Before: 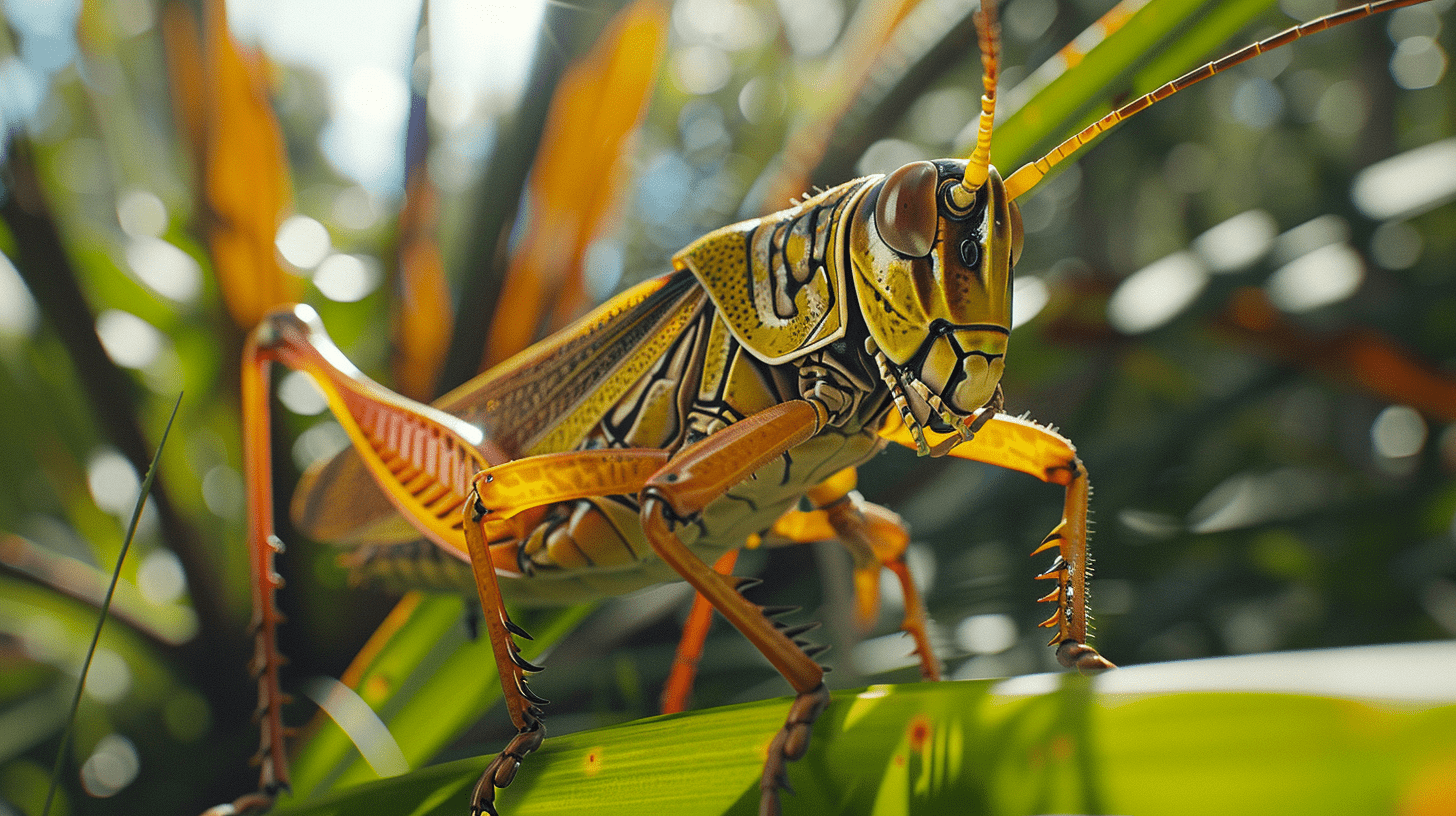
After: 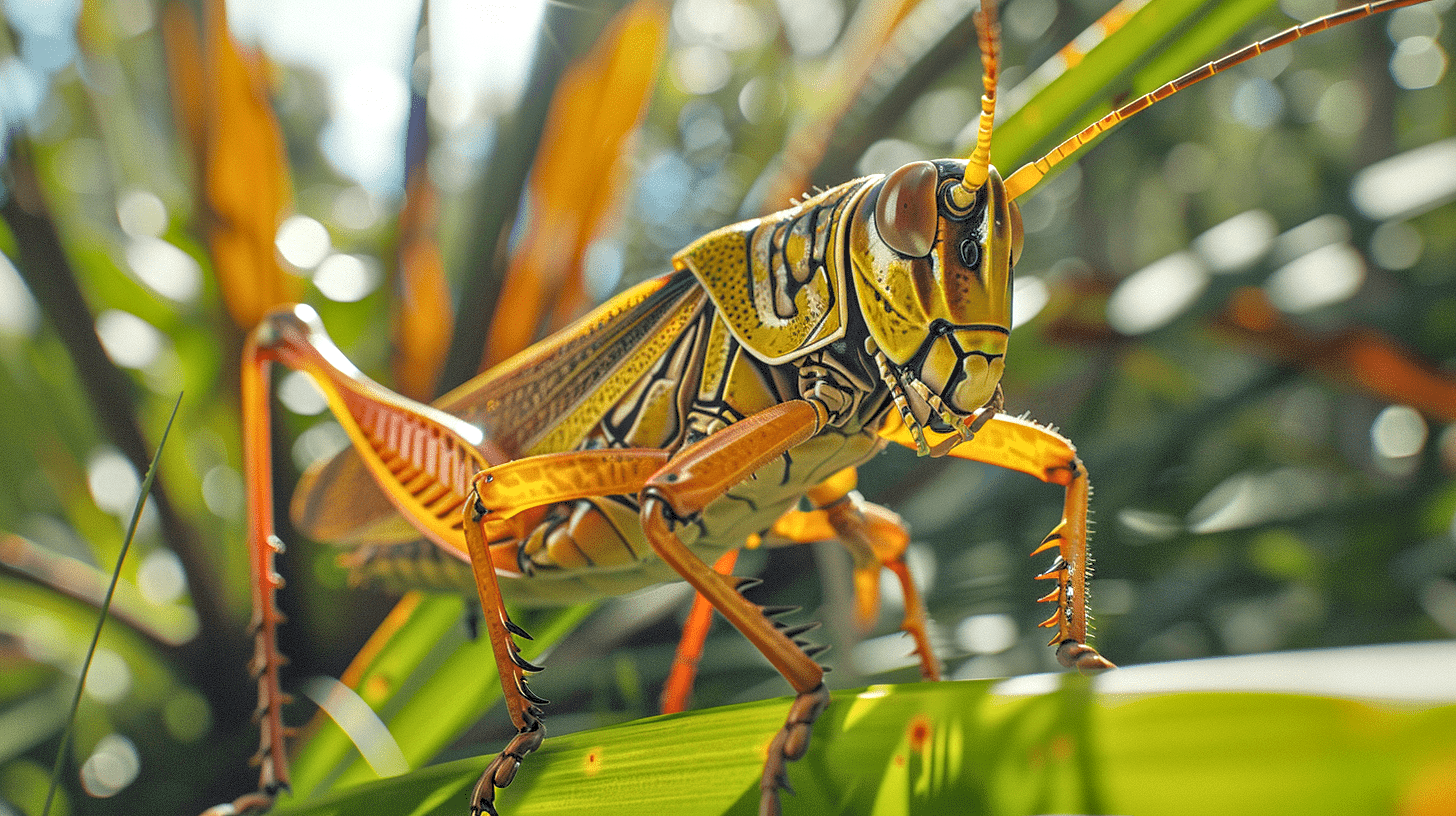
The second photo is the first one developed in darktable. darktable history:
local contrast: detail 130%
tone equalizer: -7 EV 0.146 EV, -6 EV 0.639 EV, -5 EV 1.19 EV, -4 EV 1.3 EV, -3 EV 1.14 EV, -2 EV 0.6 EV, -1 EV 0.159 EV
